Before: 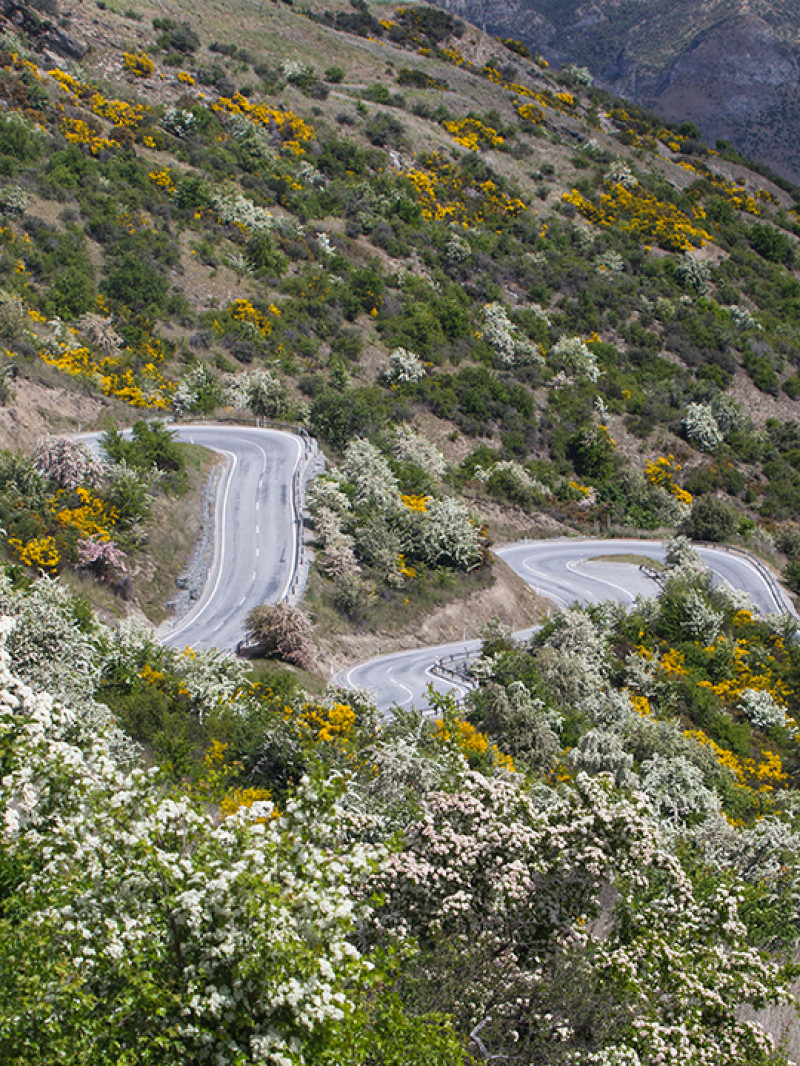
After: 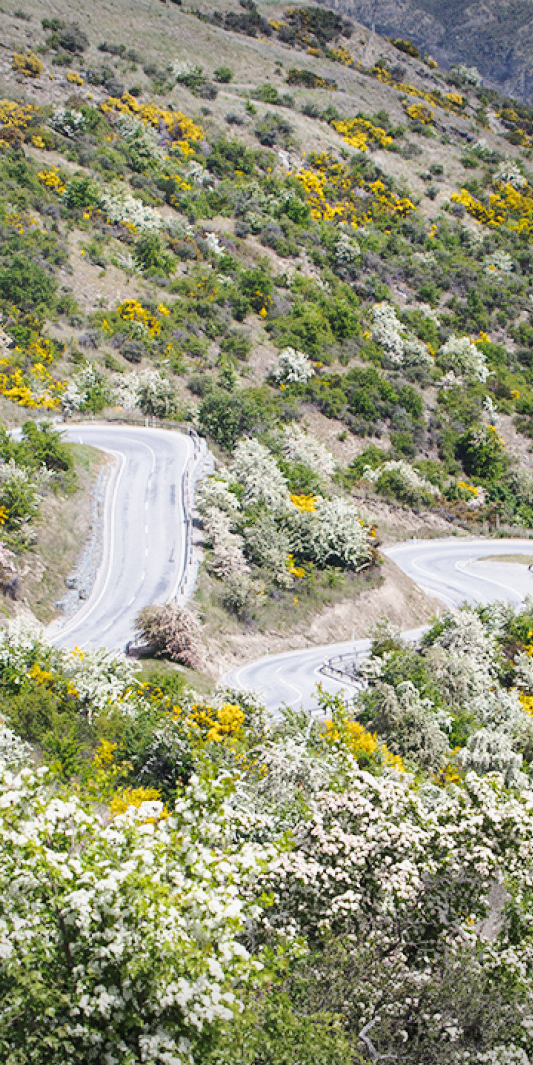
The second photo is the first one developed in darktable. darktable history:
vignetting: width/height ratio 1.094
crop and rotate: left 13.883%, right 19.46%
base curve: curves: ch0 [(0, 0) (0.025, 0.046) (0.112, 0.277) (0.467, 0.74) (0.814, 0.929) (1, 0.942)], preserve colors none
